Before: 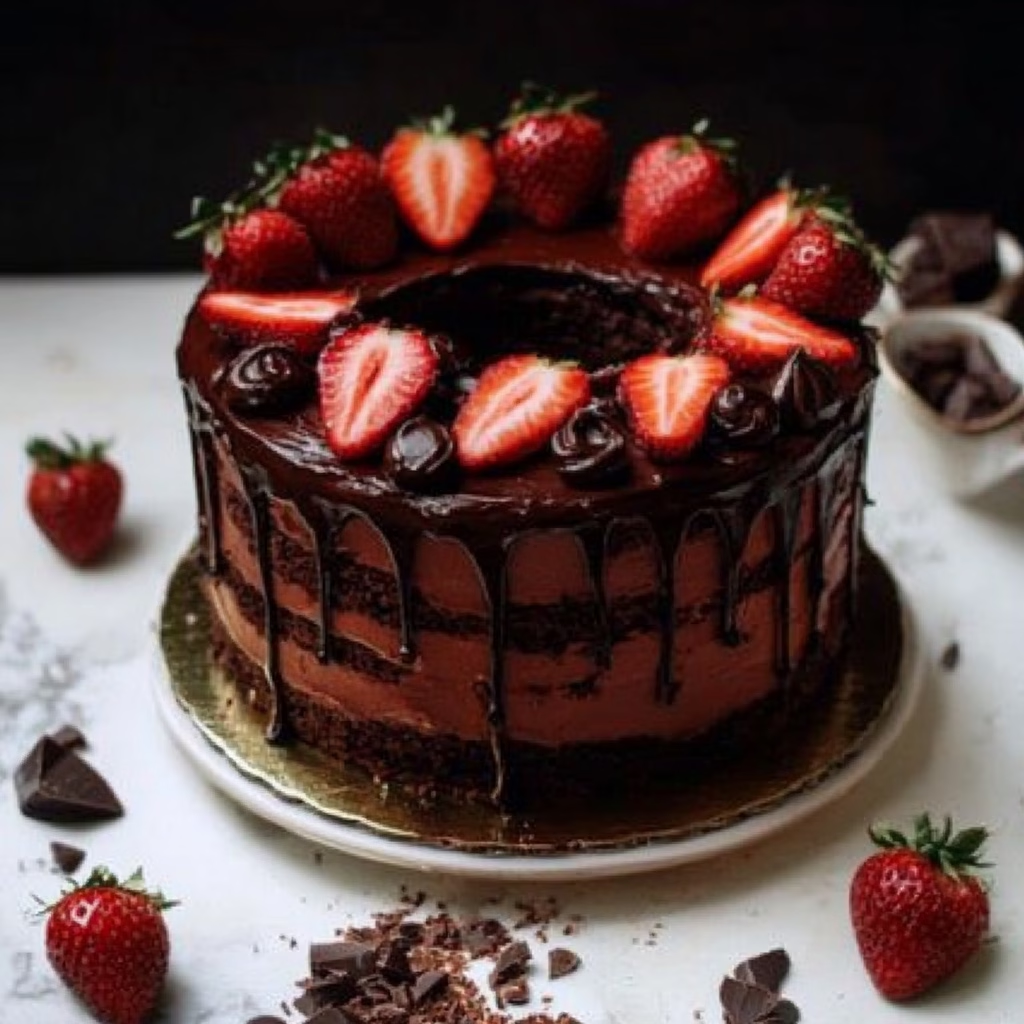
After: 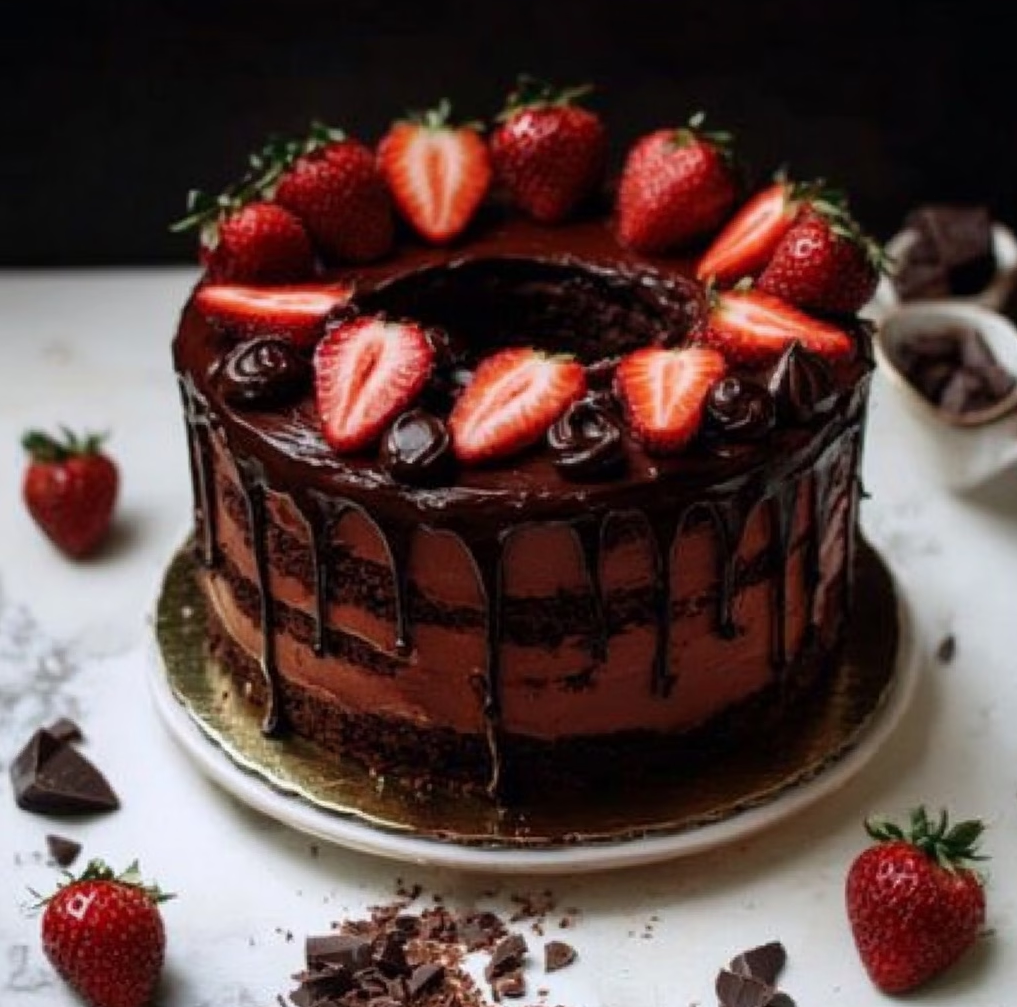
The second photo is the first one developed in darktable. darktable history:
crop: left 0.449%, top 0.708%, right 0.198%, bottom 0.878%
